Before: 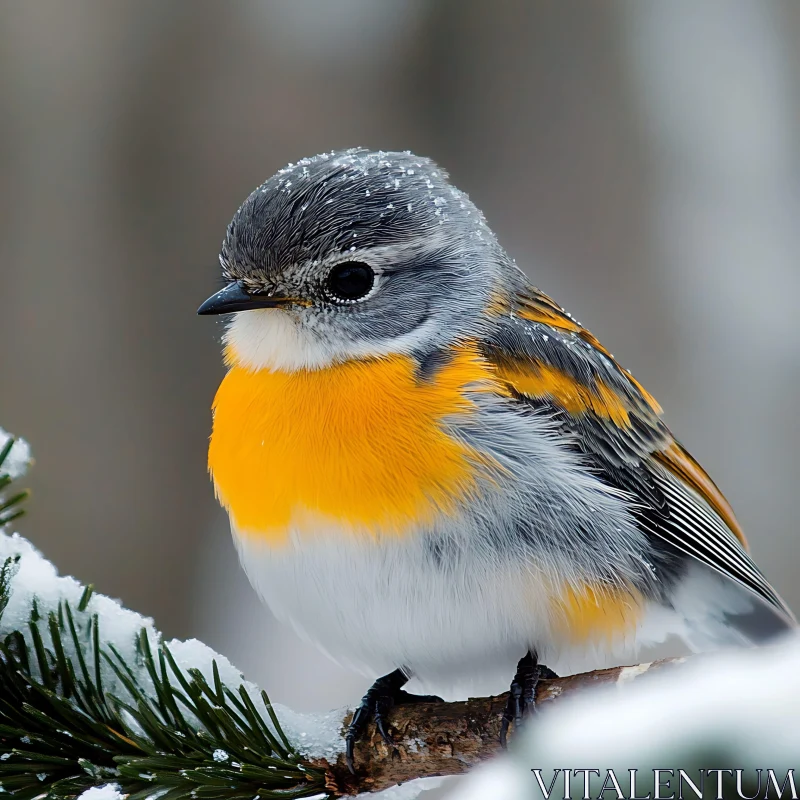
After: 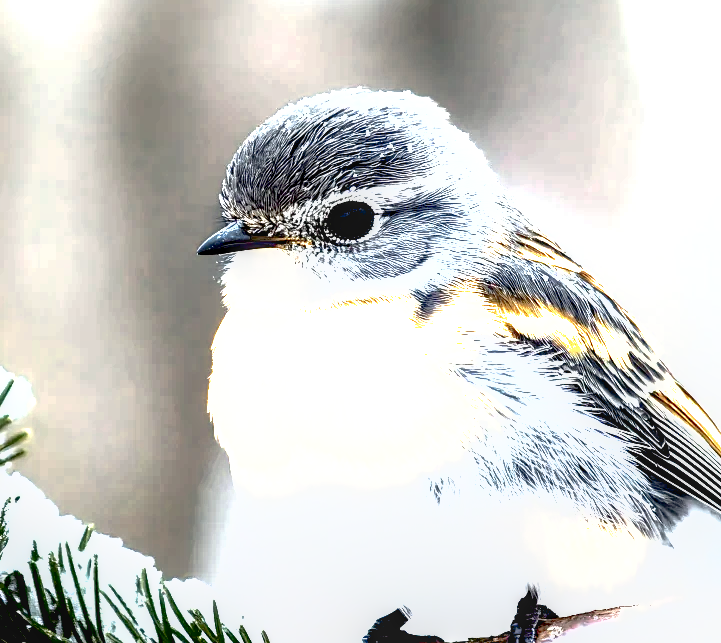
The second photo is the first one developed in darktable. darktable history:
color zones: curves: ch0 [(0, 0.6) (0.129, 0.585) (0.193, 0.596) (0.429, 0.5) (0.571, 0.5) (0.714, 0.5) (0.857, 0.5) (1, 0.6)]; ch1 [(0, 0.453) (0.112, 0.245) (0.213, 0.252) (0.429, 0.233) (0.571, 0.231) (0.683, 0.242) (0.857, 0.296) (1, 0.453)]
local contrast: highlights 31%, detail 134%
crop: top 7.518%, right 9.788%, bottom 12.033%
tone equalizer: -8 EV -0.386 EV, -7 EV -0.382 EV, -6 EV -0.293 EV, -5 EV -0.259 EV, -3 EV 0.245 EV, -2 EV 0.311 EV, -1 EV 0.368 EV, +0 EV 0.414 EV, luminance estimator HSV value / RGB max
exposure: black level correction 0.005, exposure 2.072 EV, compensate highlight preservation false
contrast brightness saturation: contrast 0.217, brightness -0.18, saturation 0.23
shadows and highlights: on, module defaults
